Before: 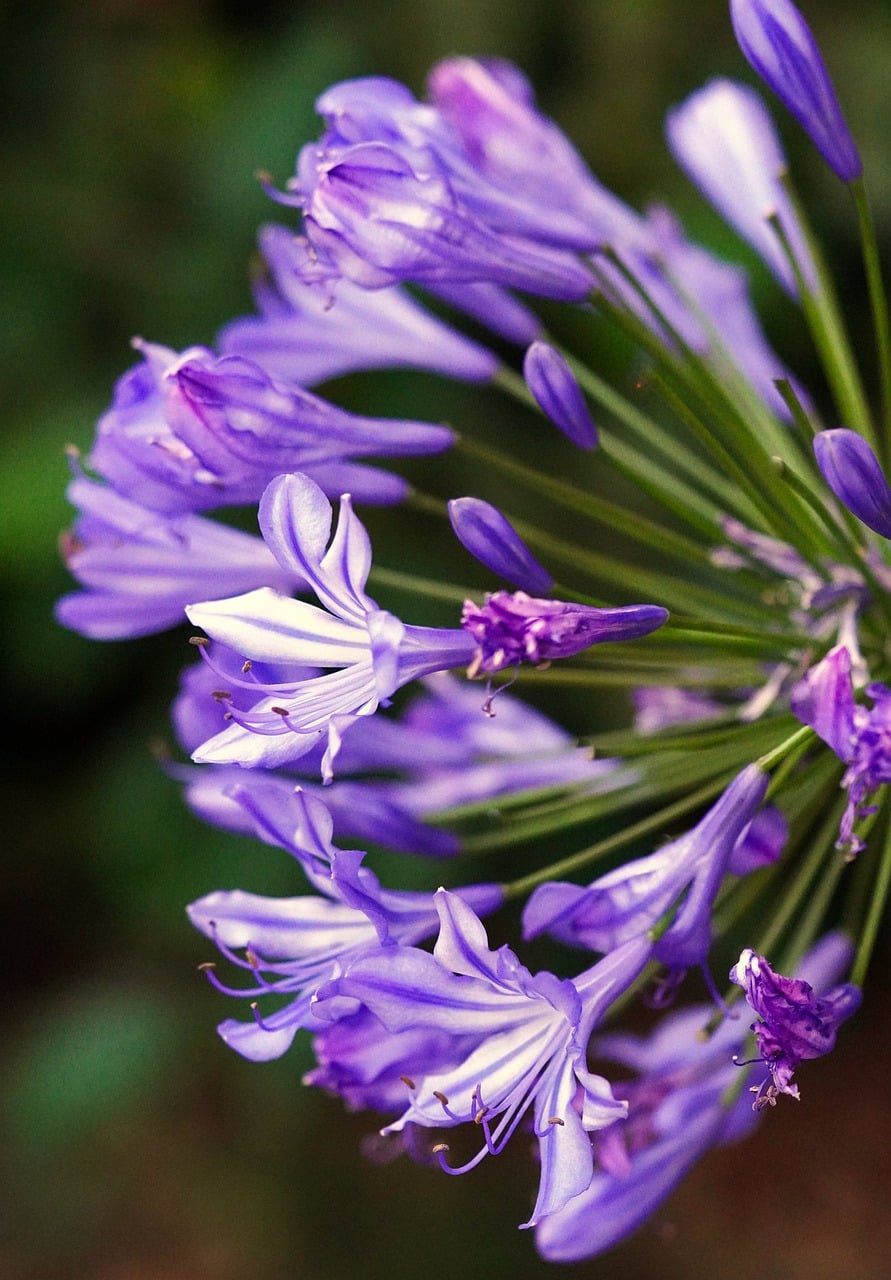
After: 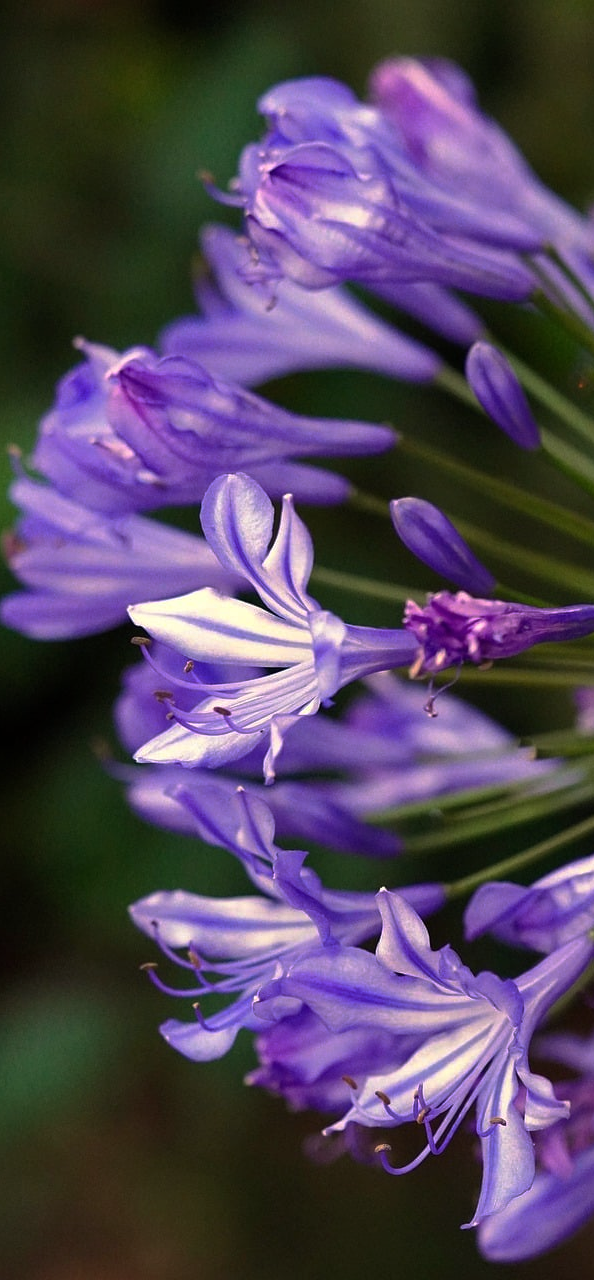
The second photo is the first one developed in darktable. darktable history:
base curve: curves: ch0 [(0, 0) (0.595, 0.418) (1, 1)], preserve colors none
crop and rotate: left 6.617%, right 26.717%
